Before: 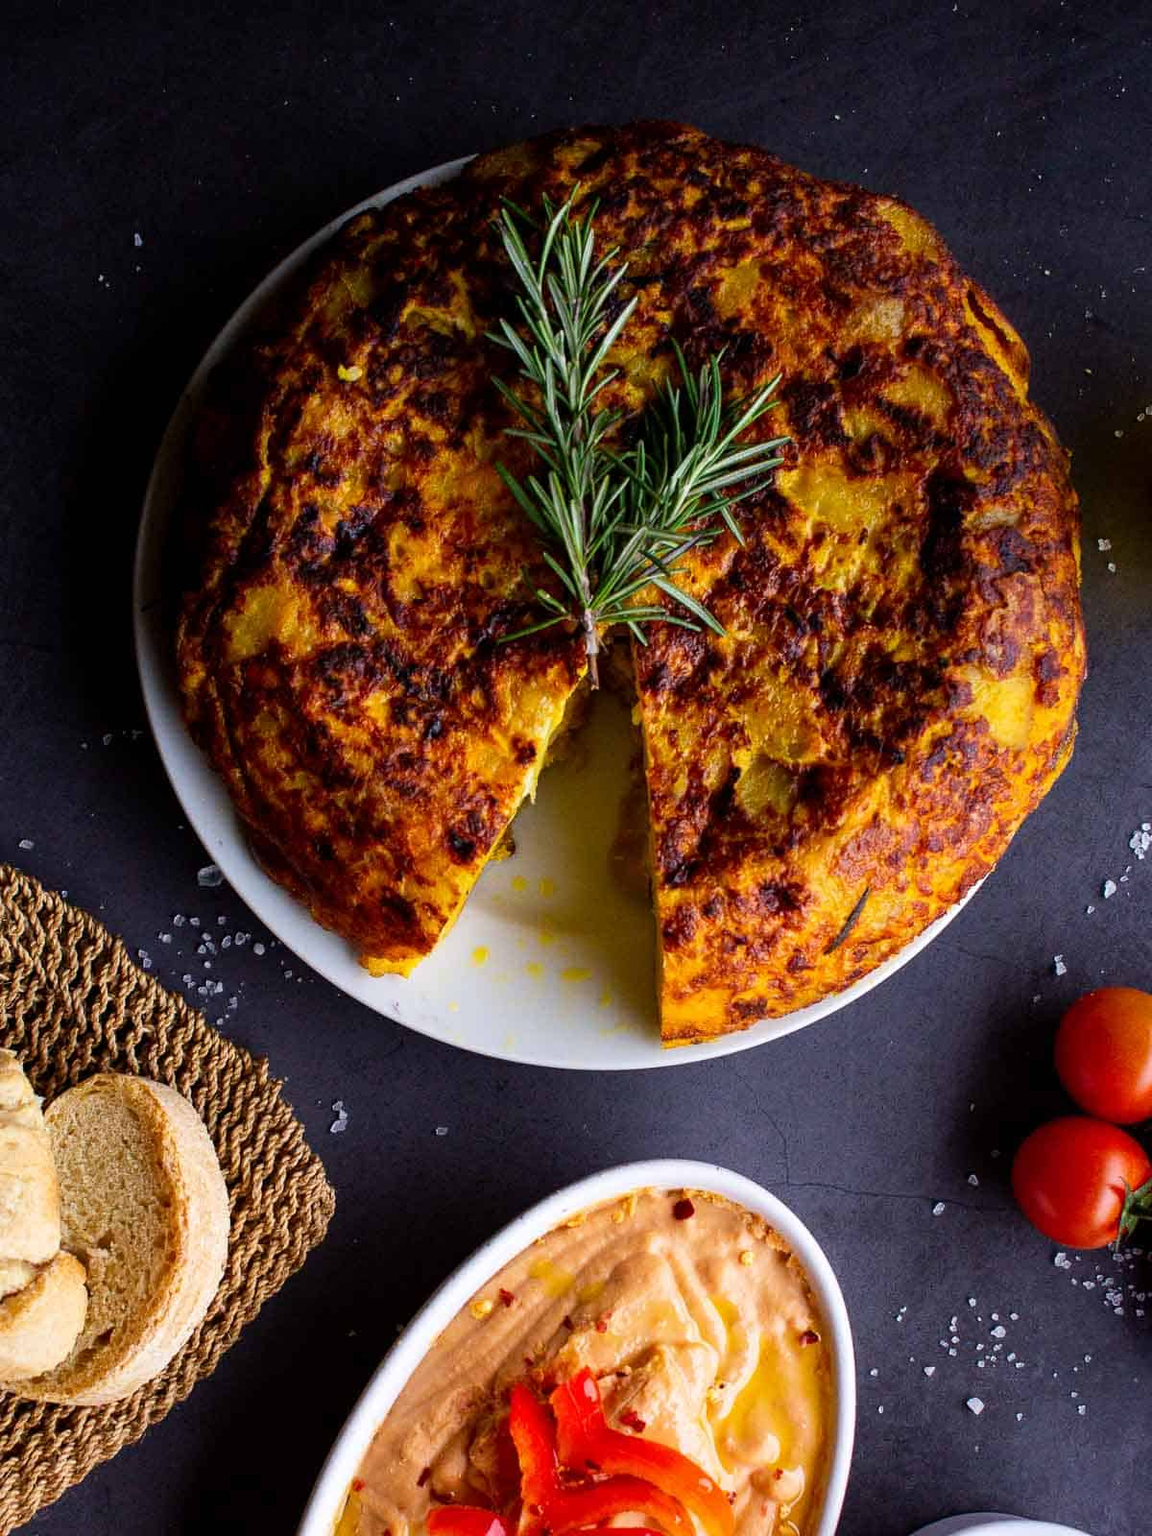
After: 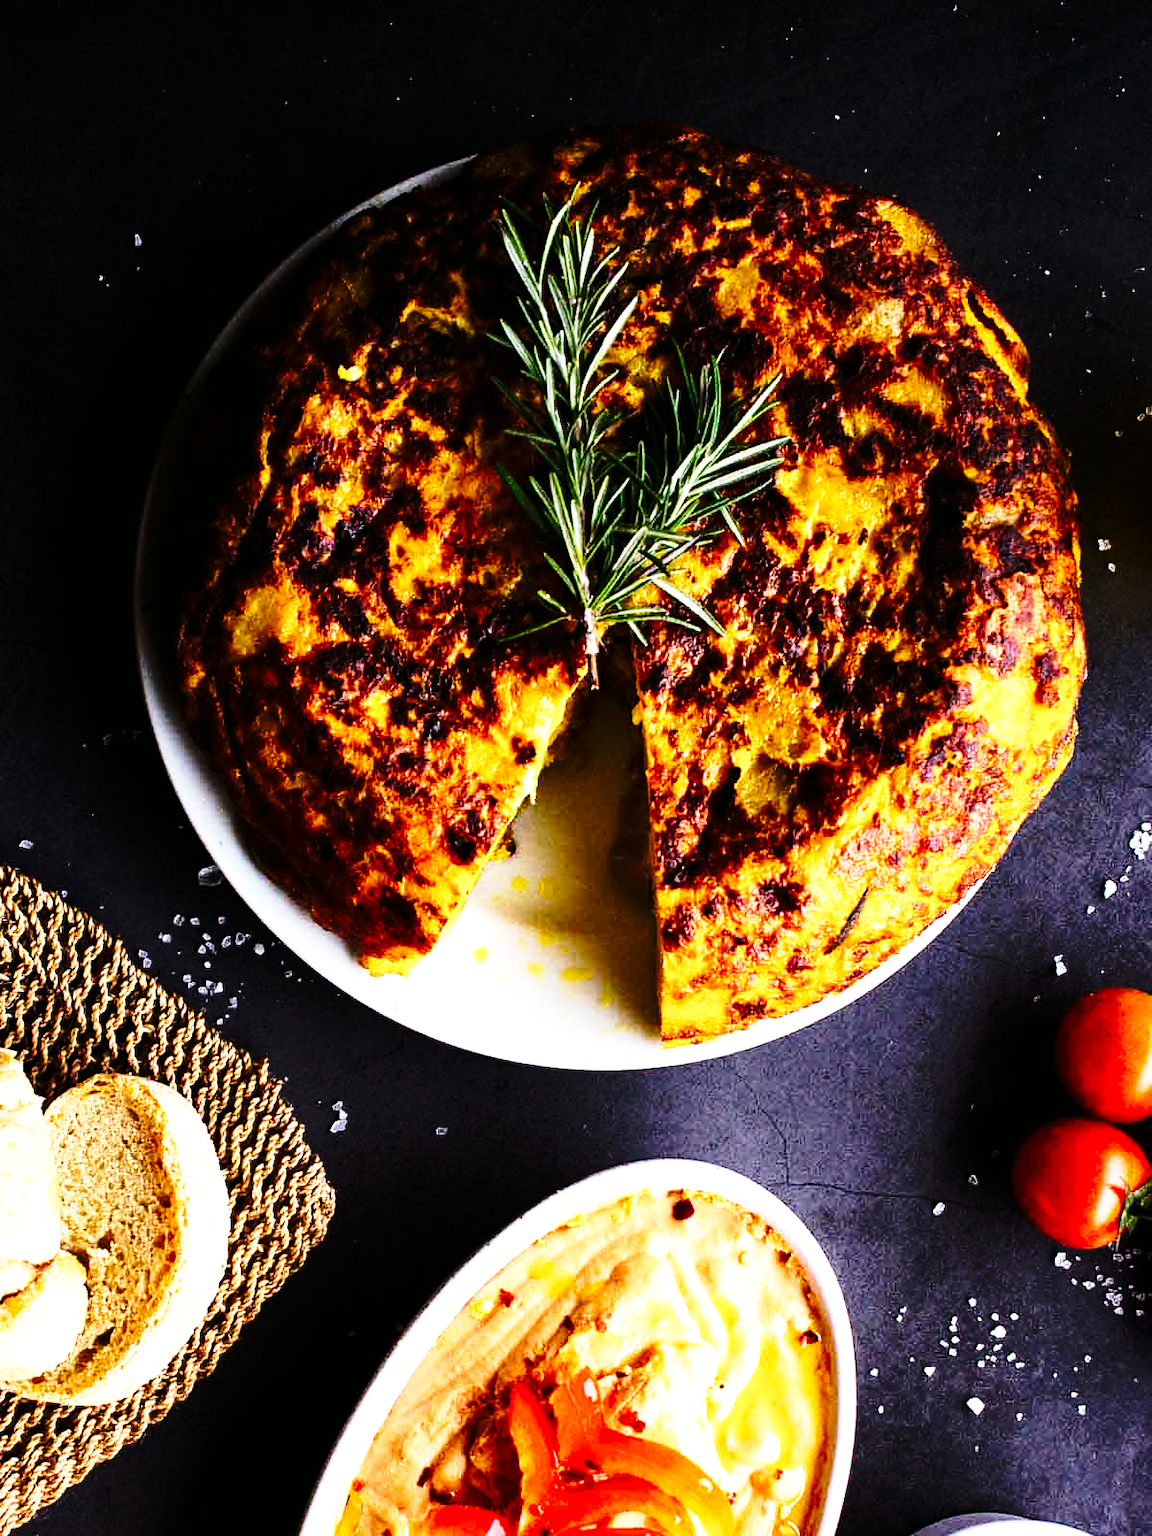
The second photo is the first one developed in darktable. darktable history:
base curve: curves: ch0 [(0, 0) (0.04, 0.03) (0.133, 0.232) (0.448, 0.748) (0.843, 0.968) (1, 1)], preserve colors none
color balance: mode lift, gamma, gain (sRGB), lift [1, 0.99, 1.01, 0.992], gamma [1, 1.037, 0.974, 0.963]
tone equalizer: -8 EV -1.08 EV, -7 EV -1.01 EV, -6 EV -0.867 EV, -5 EV -0.578 EV, -3 EV 0.578 EV, -2 EV 0.867 EV, -1 EV 1.01 EV, +0 EV 1.08 EV, edges refinement/feathering 500, mask exposure compensation -1.57 EV, preserve details no
